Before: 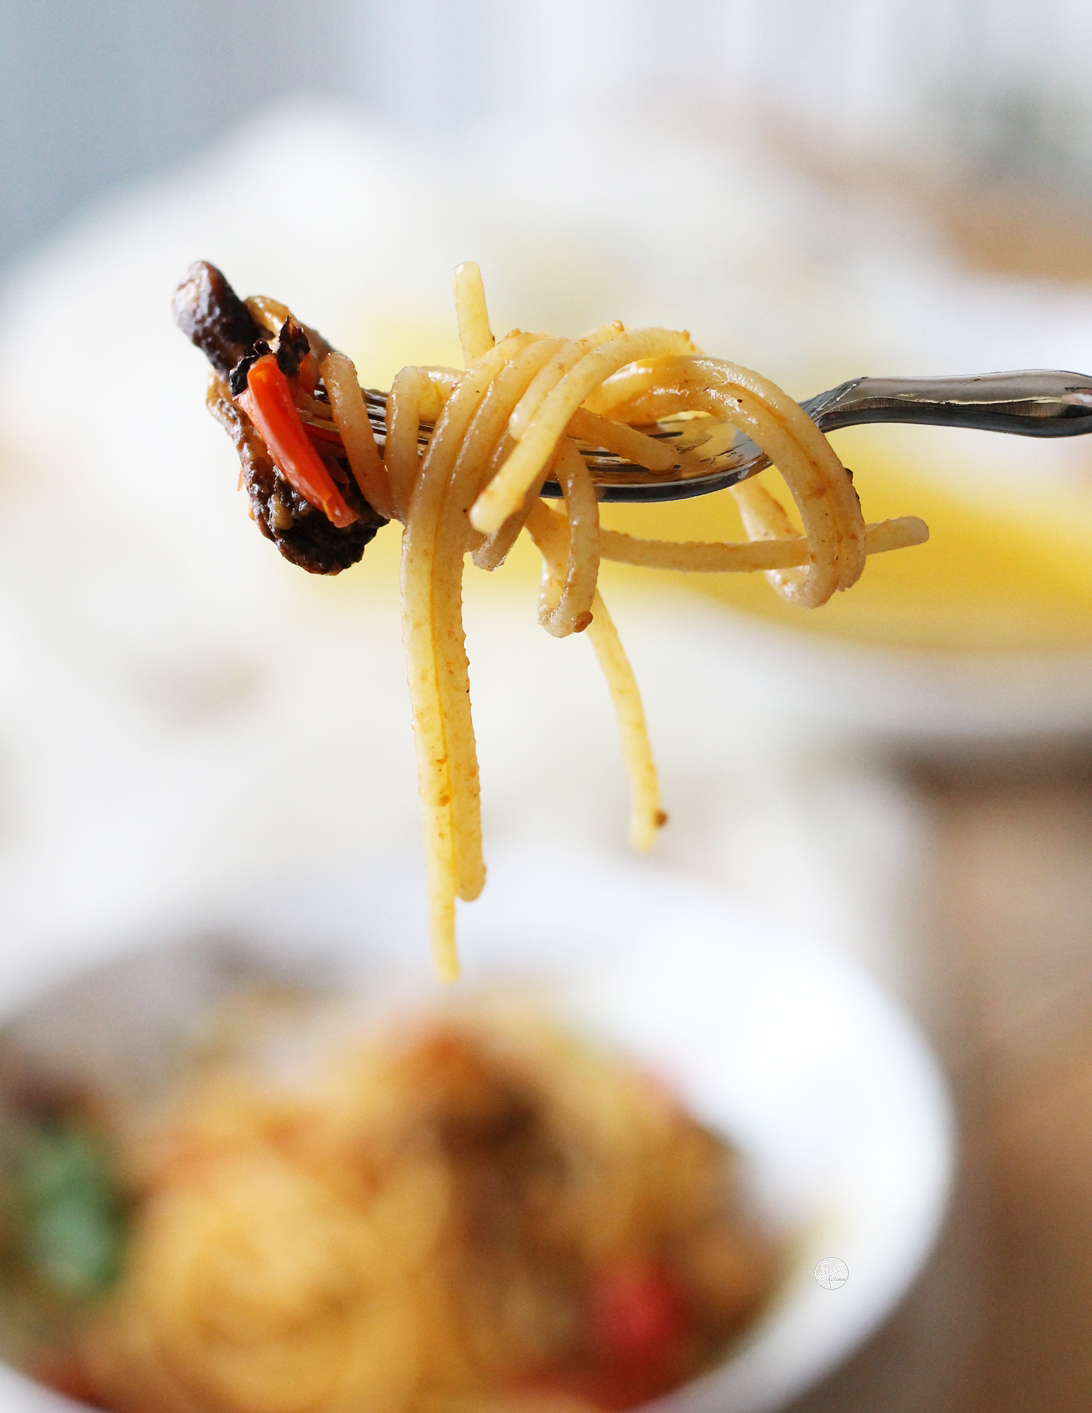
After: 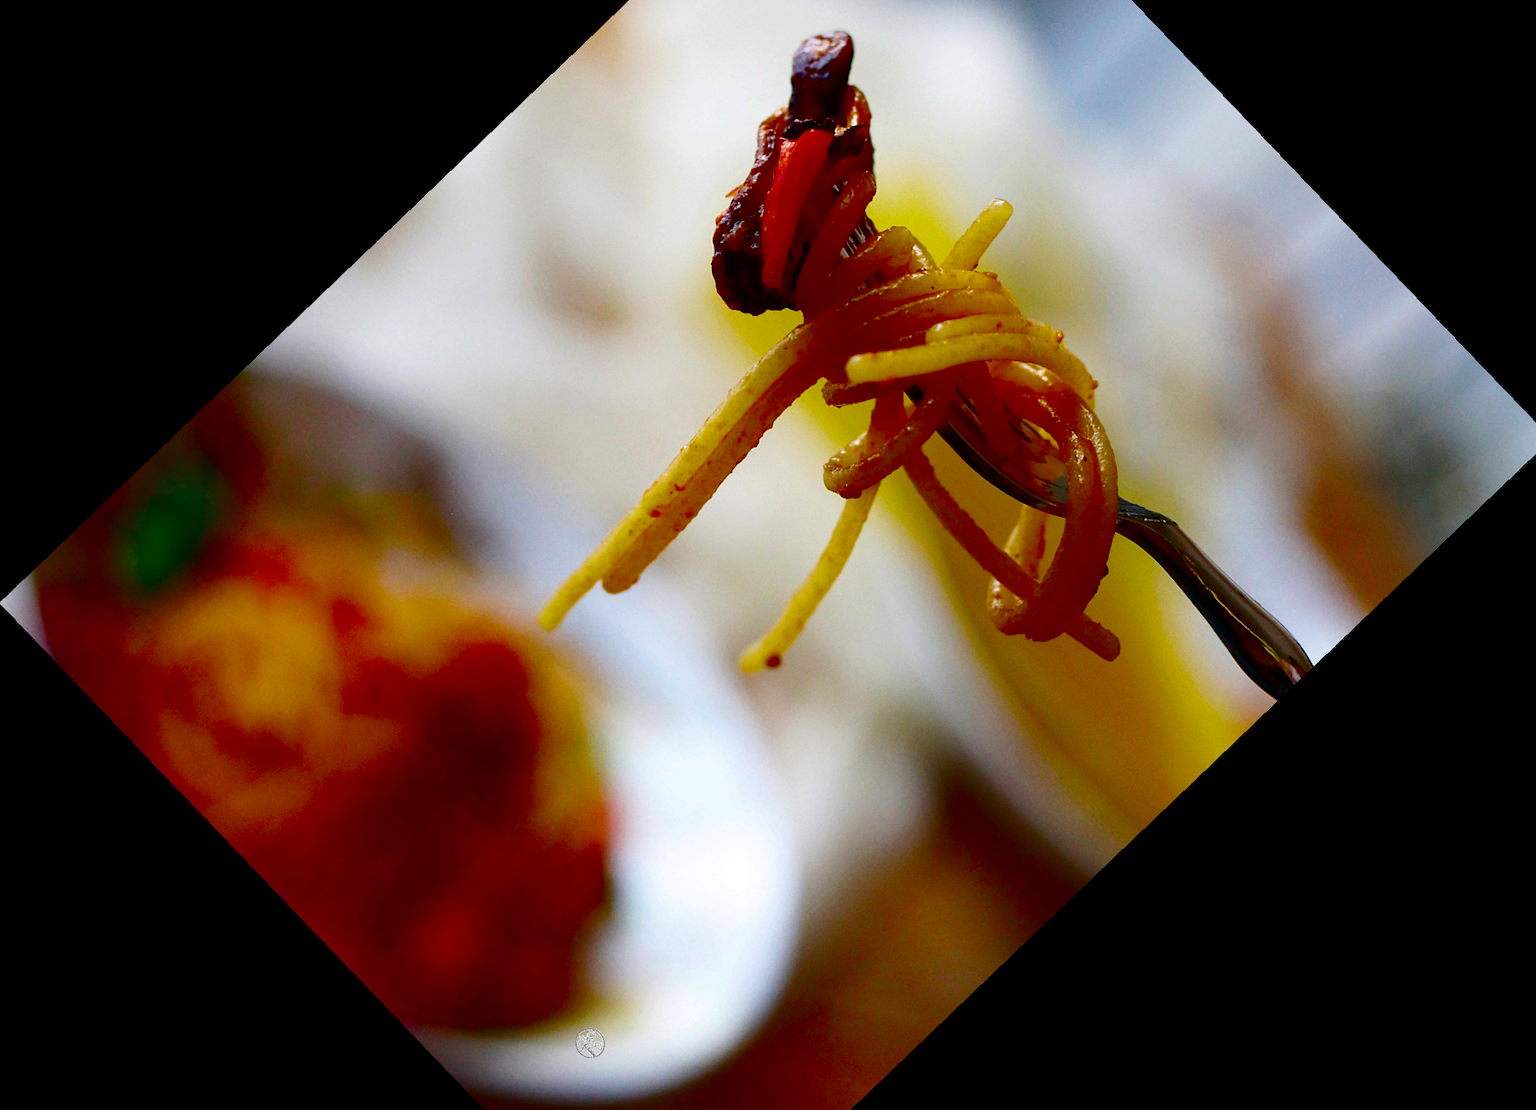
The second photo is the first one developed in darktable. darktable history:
contrast brightness saturation: brightness -1, saturation 1
crop and rotate: angle -46.26°, top 16.234%, right 0.912%, bottom 11.704%
color balance rgb: perceptual saturation grading › global saturation 40%, global vibrance 15%
